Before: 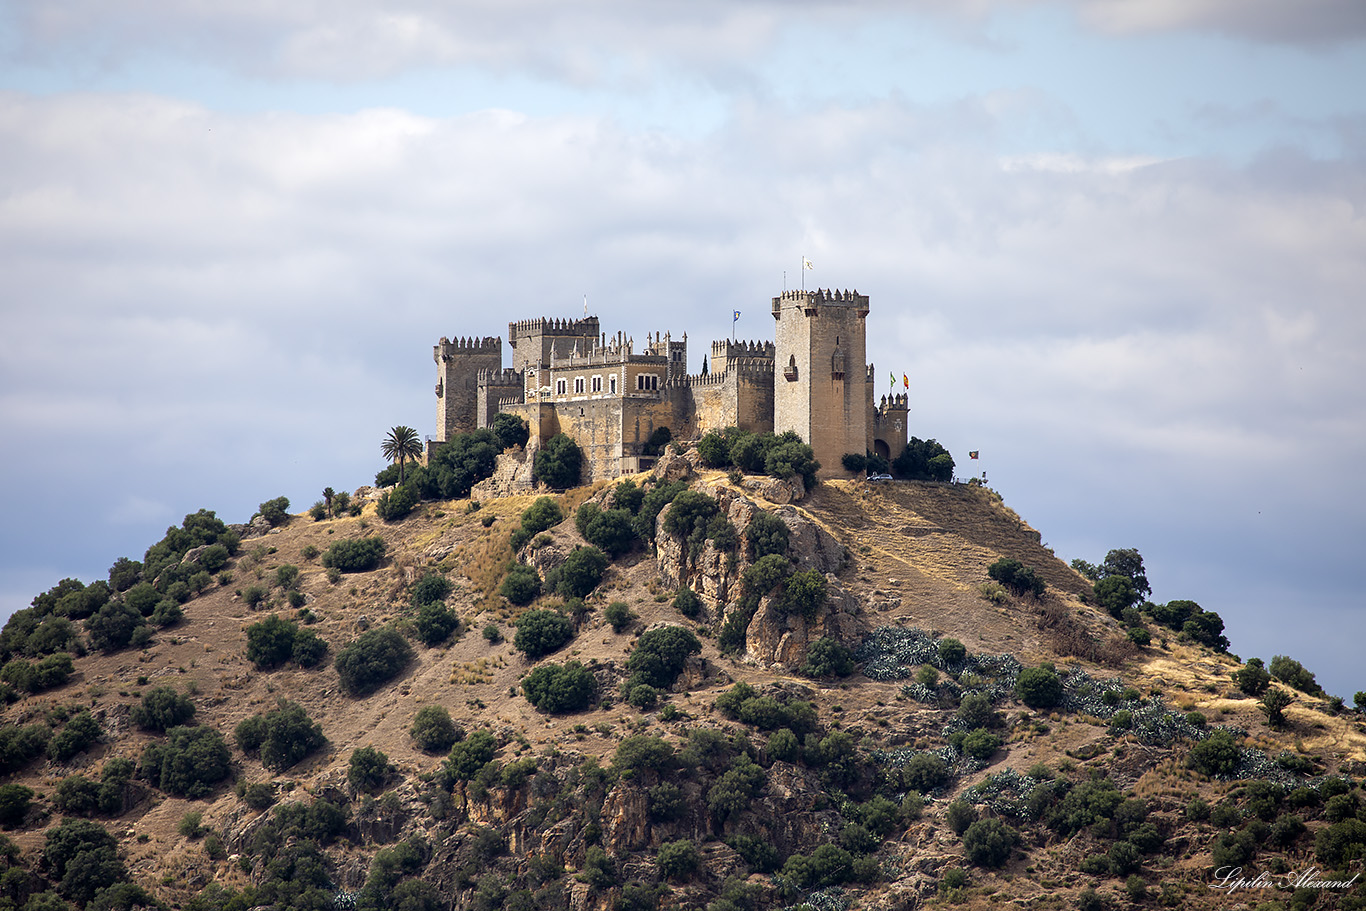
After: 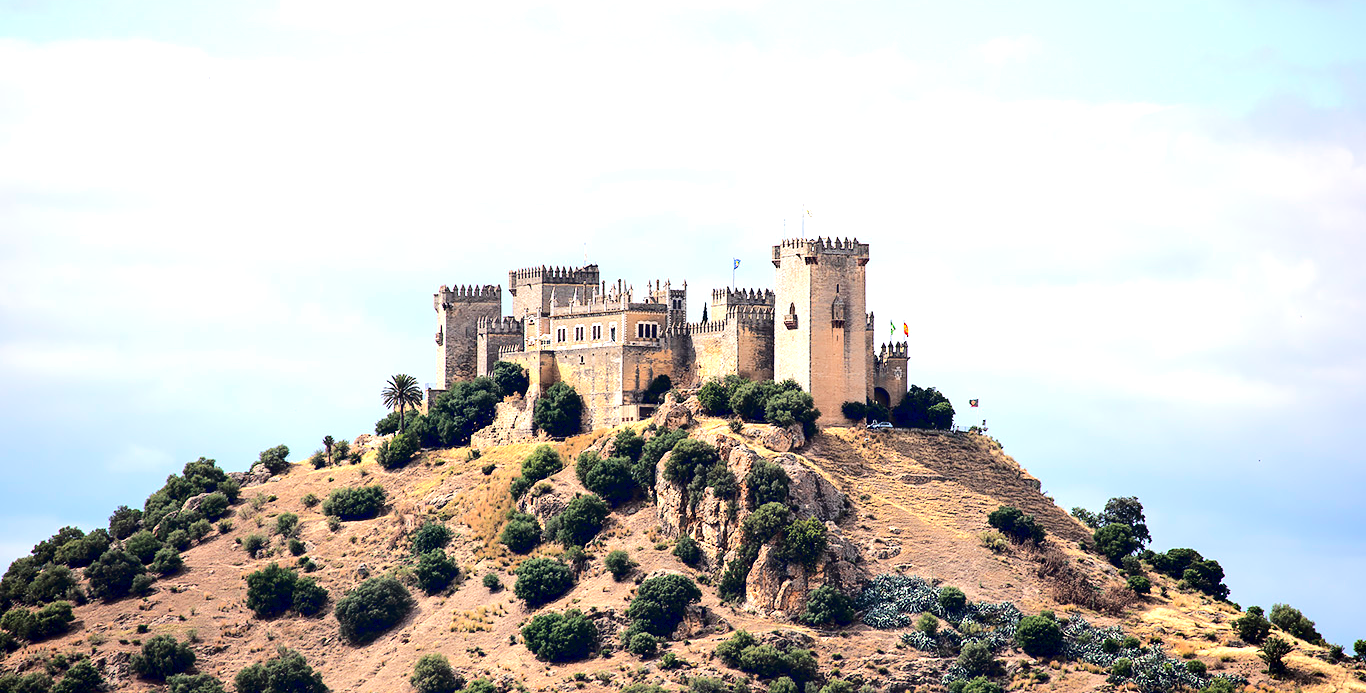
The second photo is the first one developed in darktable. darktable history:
exposure: black level correction 0.001, exposure -0.204 EV, compensate exposure bias true, compensate highlight preservation false
crop: top 5.714%, bottom 18.193%
tone curve: curves: ch0 [(0, 0) (0.003, 0.018) (0.011, 0.021) (0.025, 0.028) (0.044, 0.039) (0.069, 0.05) (0.1, 0.06) (0.136, 0.081) (0.177, 0.117) (0.224, 0.161) (0.277, 0.226) (0.335, 0.315) (0.399, 0.421) (0.468, 0.53) (0.543, 0.627) (0.623, 0.726) (0.709, 0.789) (0.801, 0.859) (0.898, 0.924) (1, 1)], color space Lab, linked channels, preserve colors none
